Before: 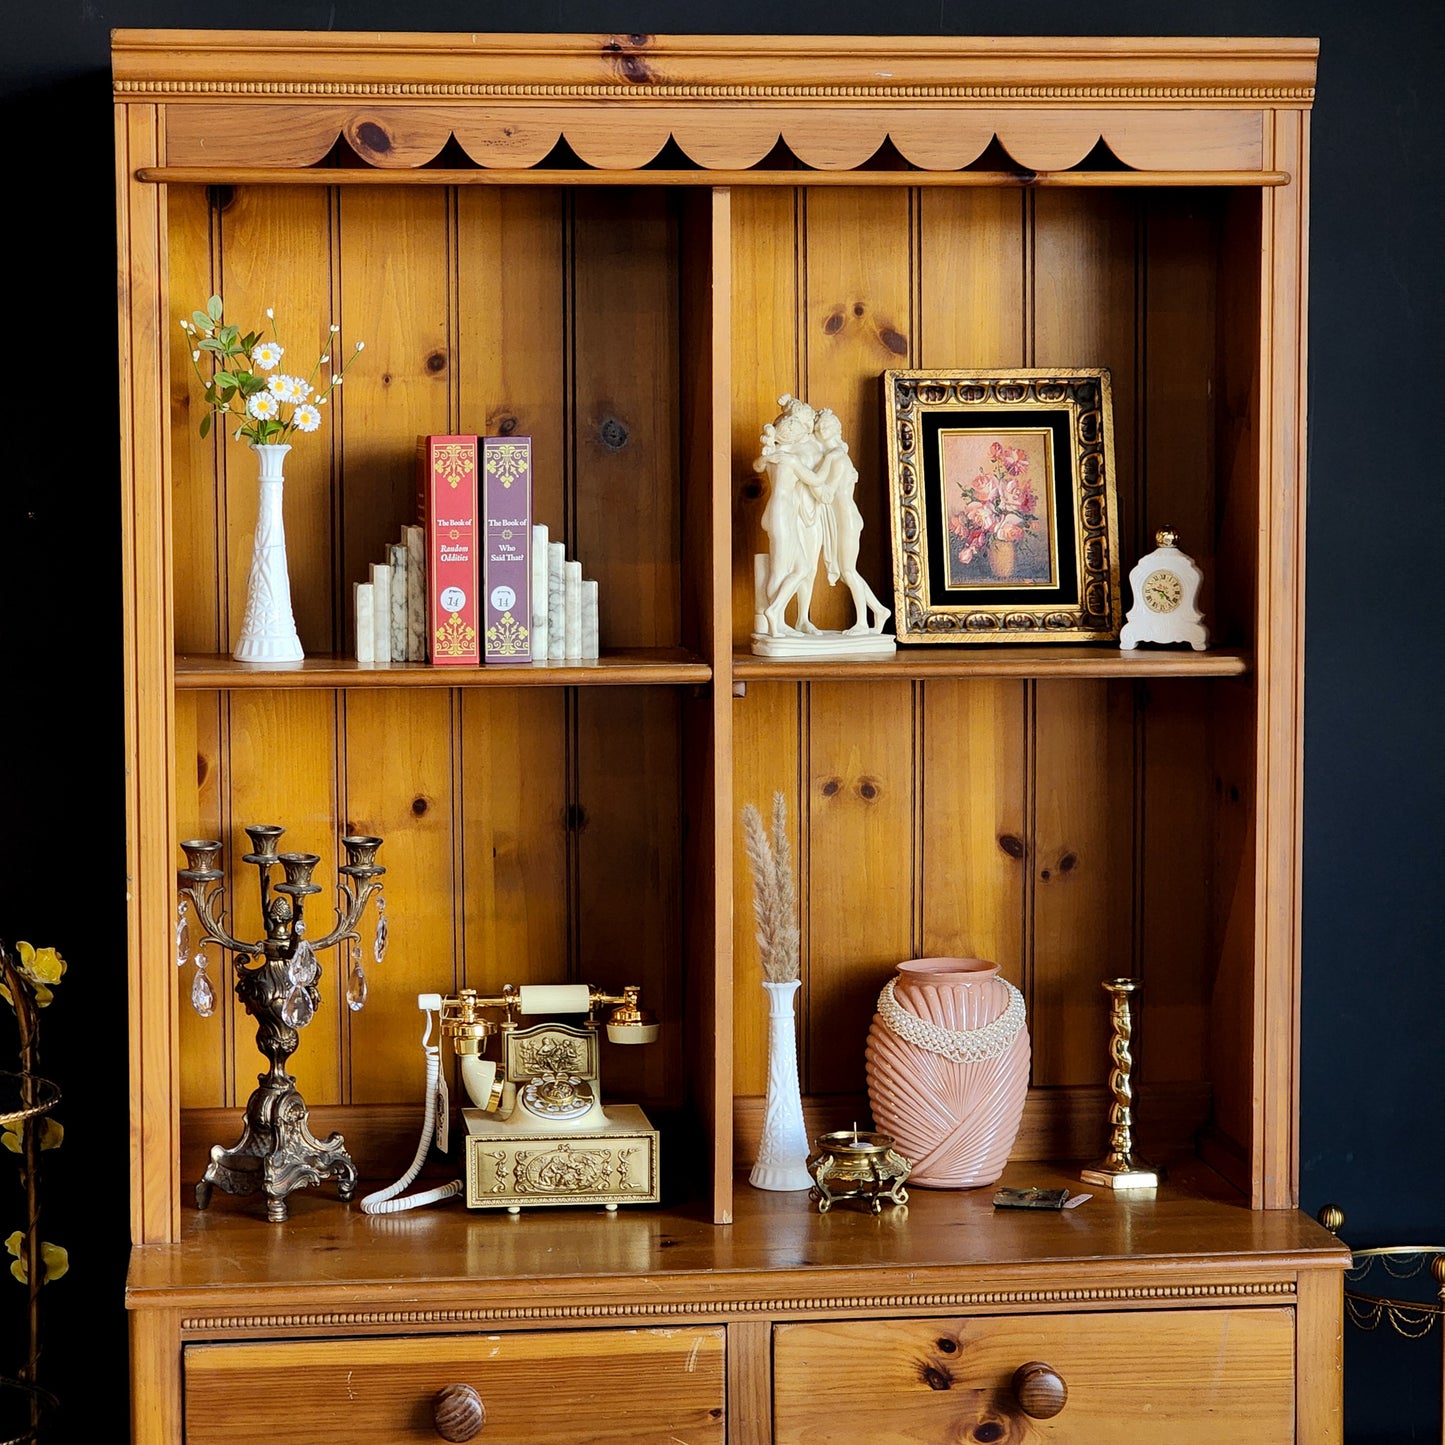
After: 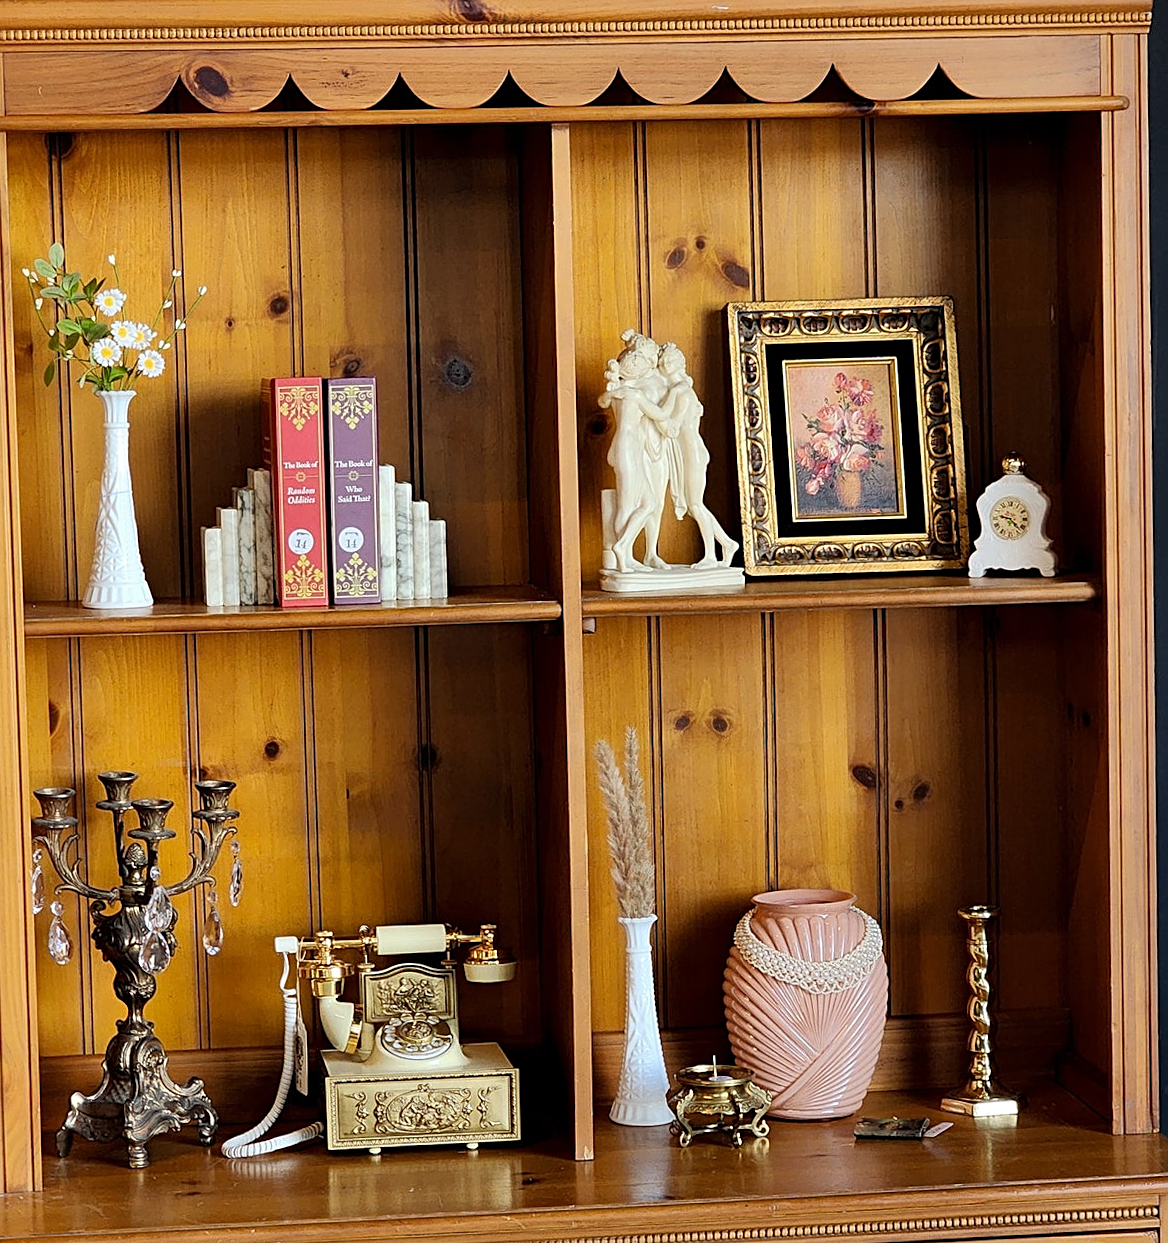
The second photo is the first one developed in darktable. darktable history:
rotate and perspective: rotation -1.24°, automatic cropping off
sharpen: on, module defaults
crop: left 11.225%, top 5.381%, right 9.565%, bottom 10.314%
